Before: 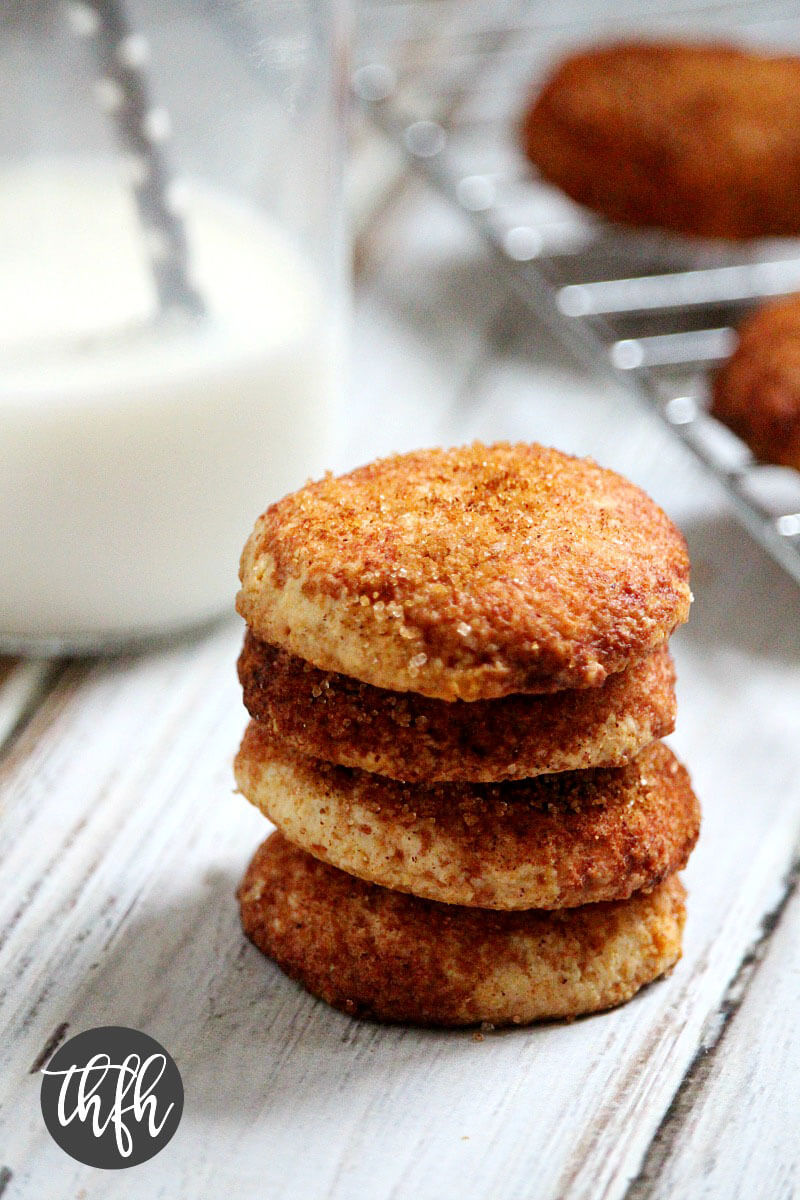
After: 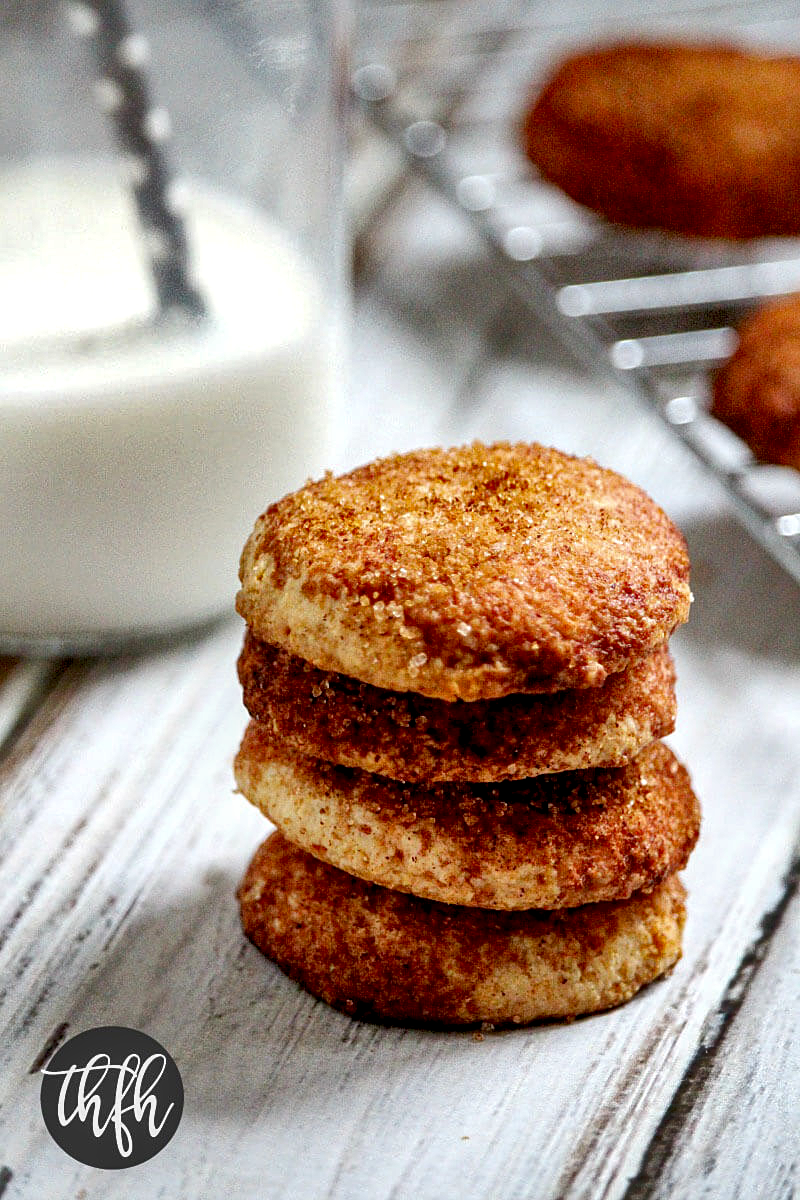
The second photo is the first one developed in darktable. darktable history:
local contrast: on, module defaults
sharpen: amount 0.21
exposure: black level correction 0.01, exposure 0.007 EV, compensate exposure bias true, compensate highlight preservation false
shadows and highlights: shadows 61.23, highlights -60.24, soften with gaussian
